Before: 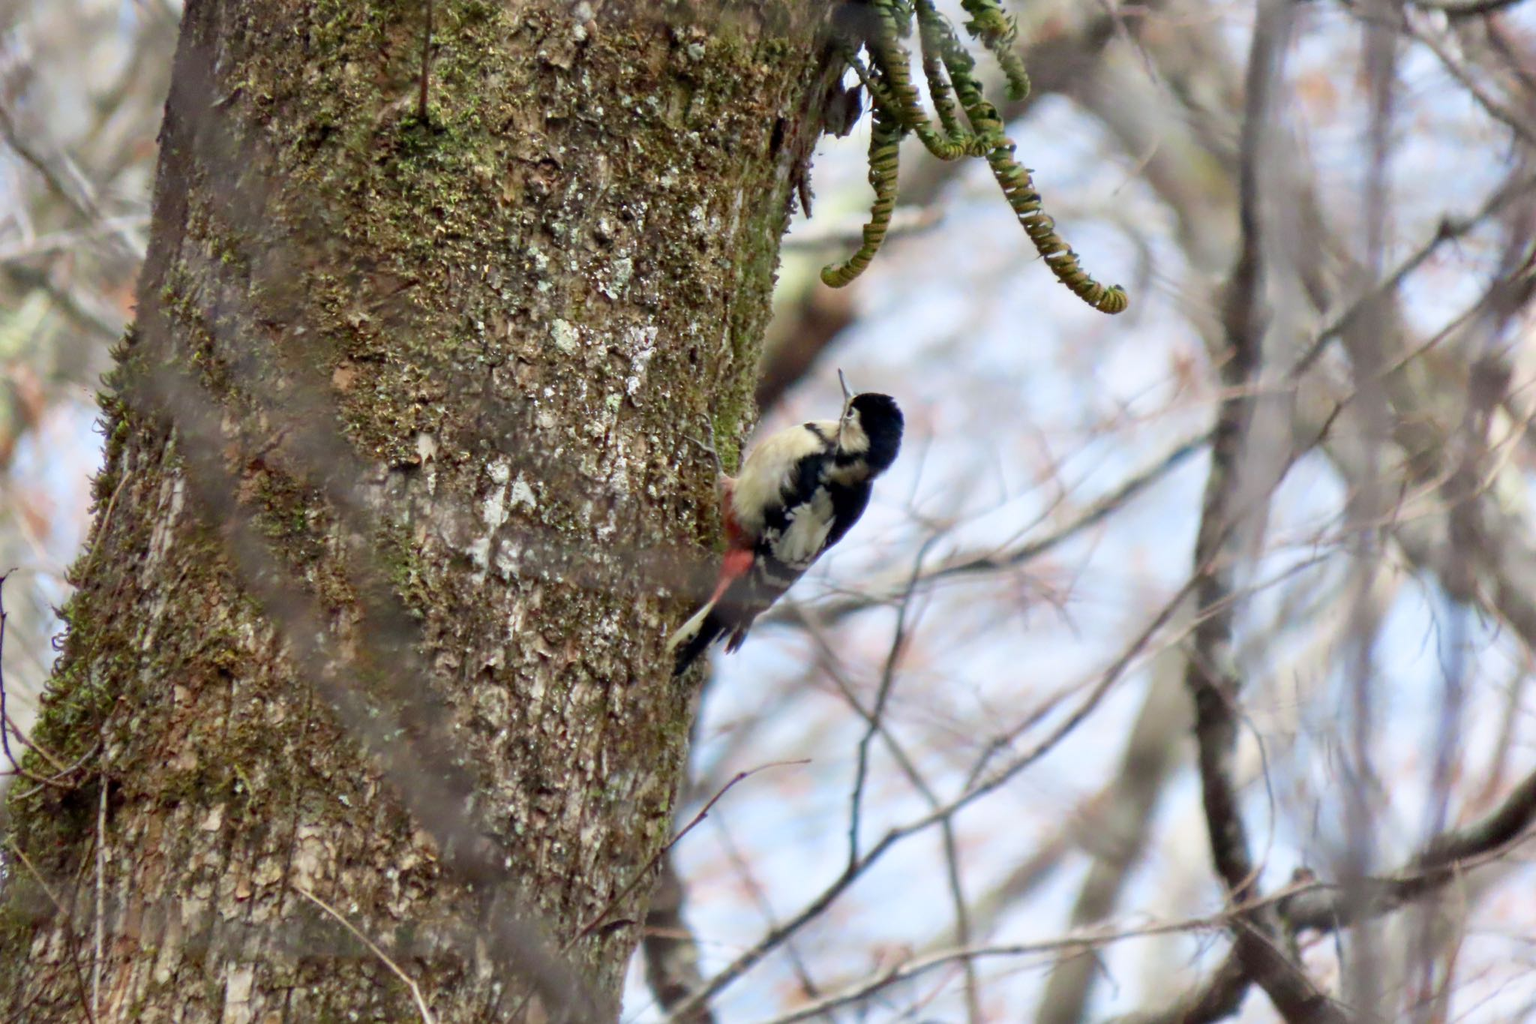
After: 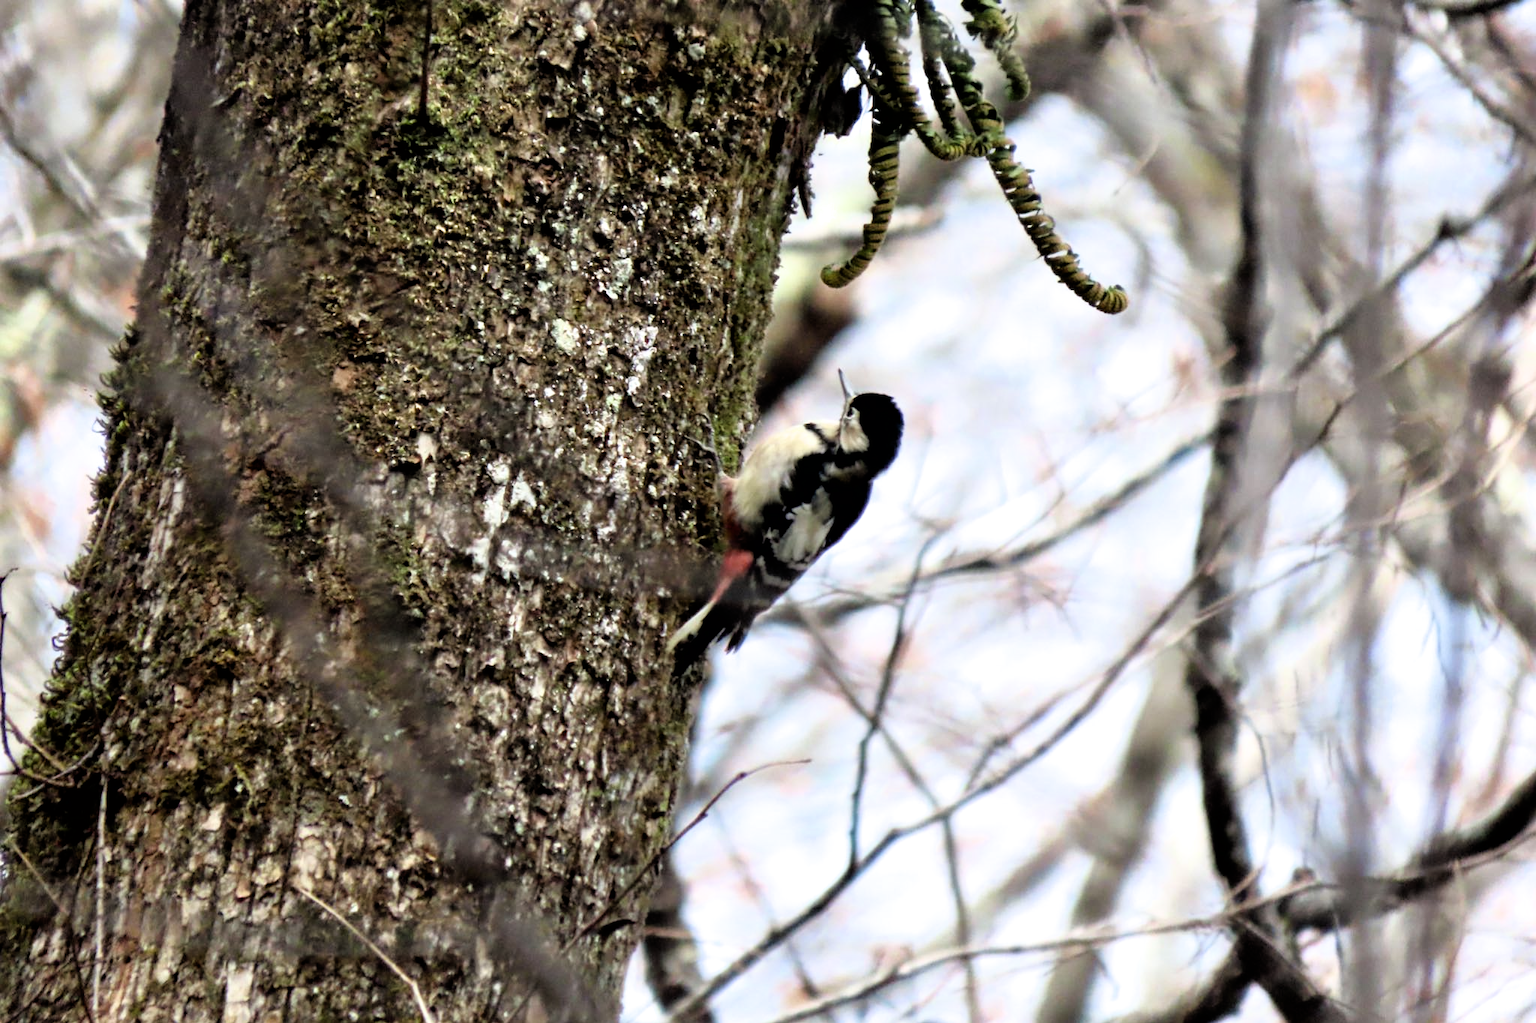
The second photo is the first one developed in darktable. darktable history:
filmic rgb: black relative exposure -3.61 EV, white relative exposure 2.17 EV, threshold 2.94 EV, hardness 3.63, enable highlight reconstruction true
